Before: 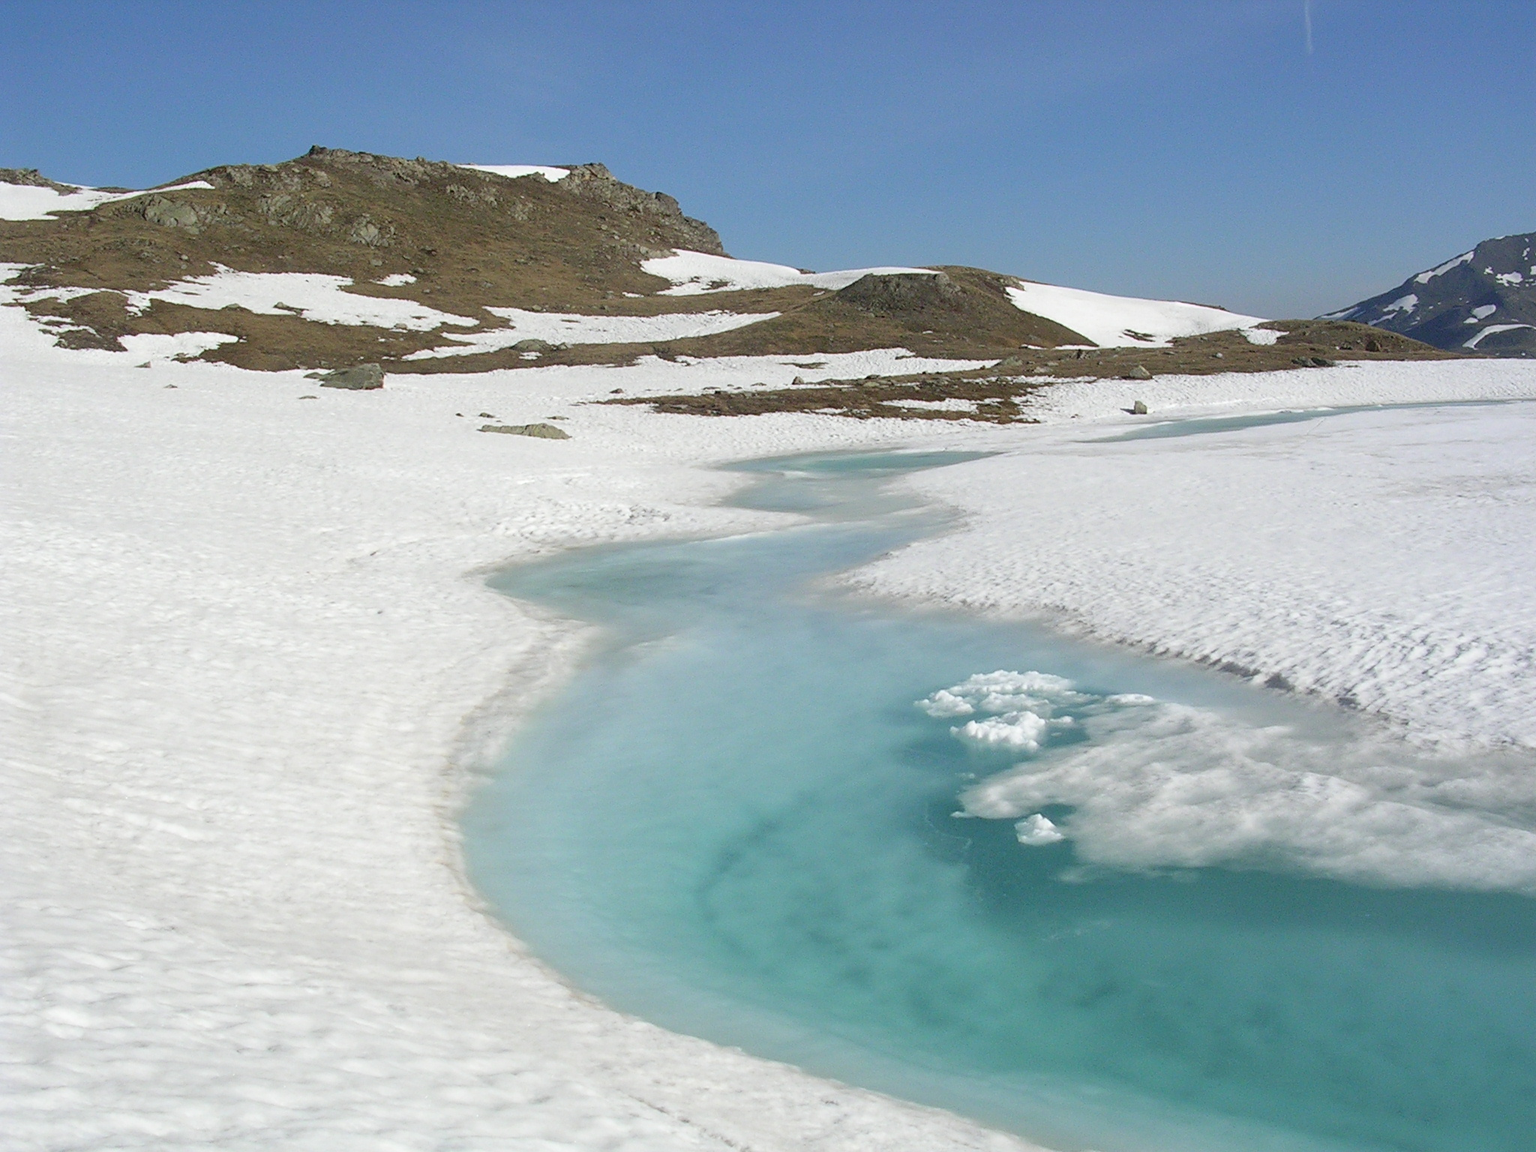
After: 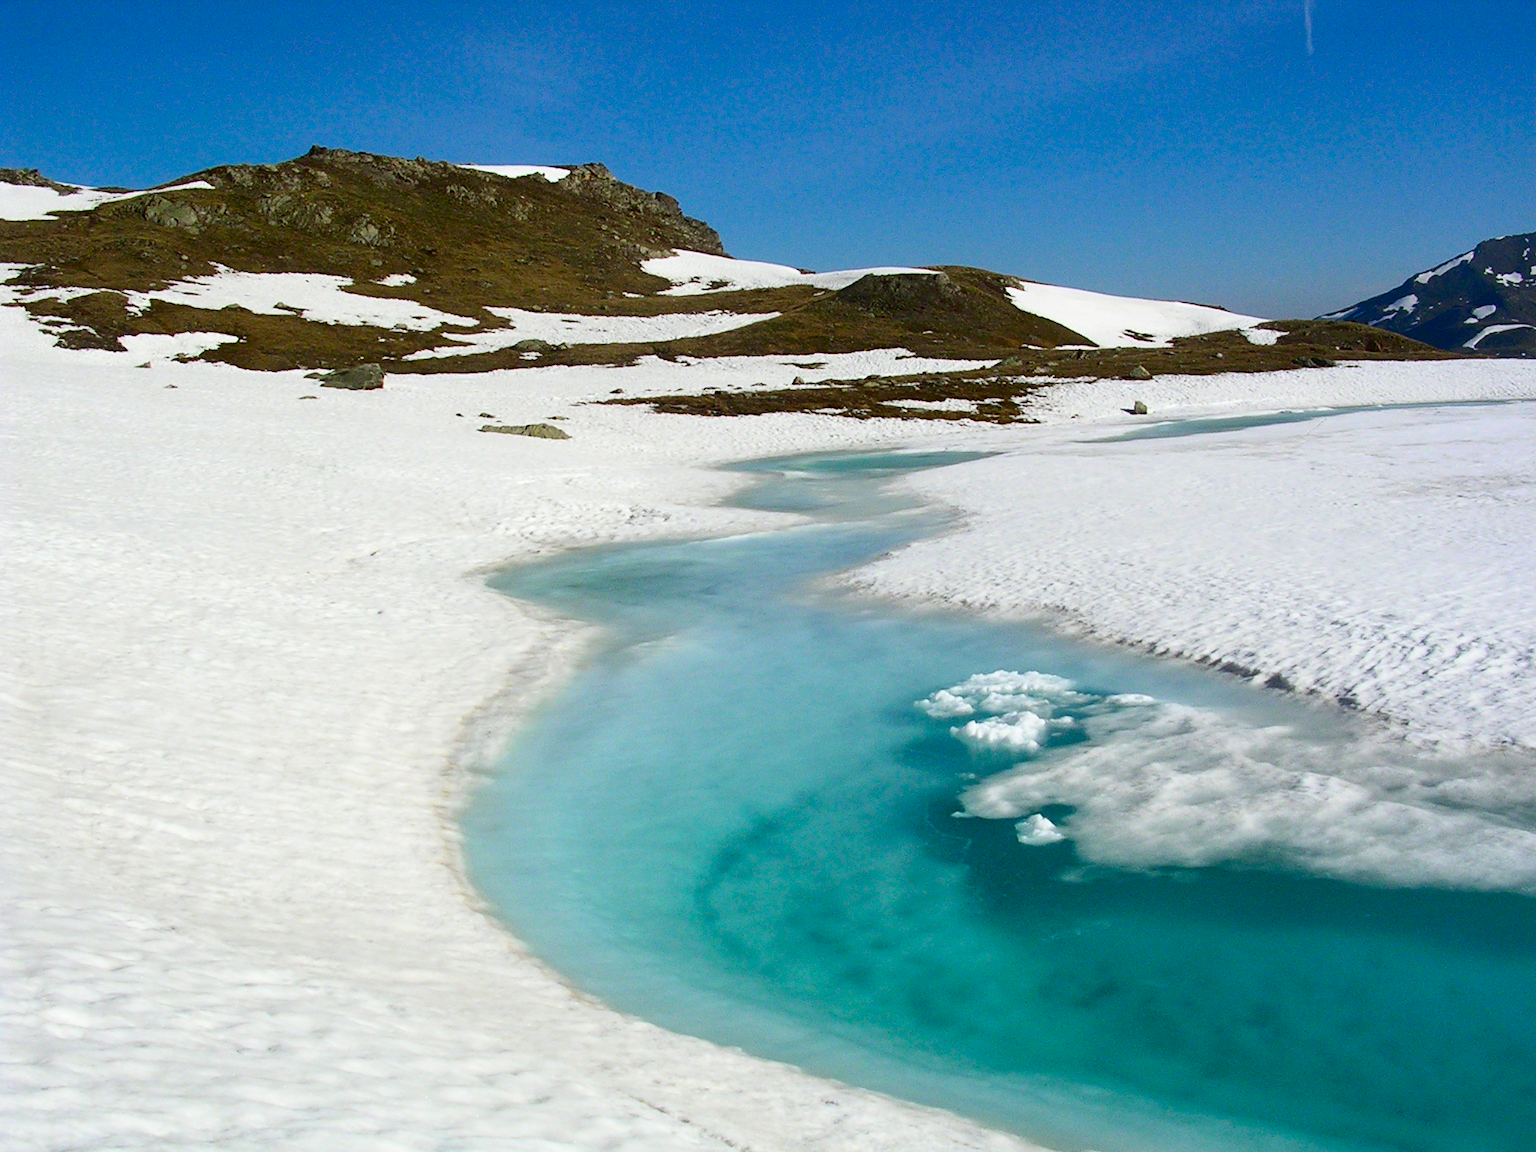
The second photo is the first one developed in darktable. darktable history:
color balance rgb: perceptual saturation grading › global saturation 25%, global vibrance 20%
contrast brightness saturation: contrast 0.22, brightness -0.19, saturation 0.24
